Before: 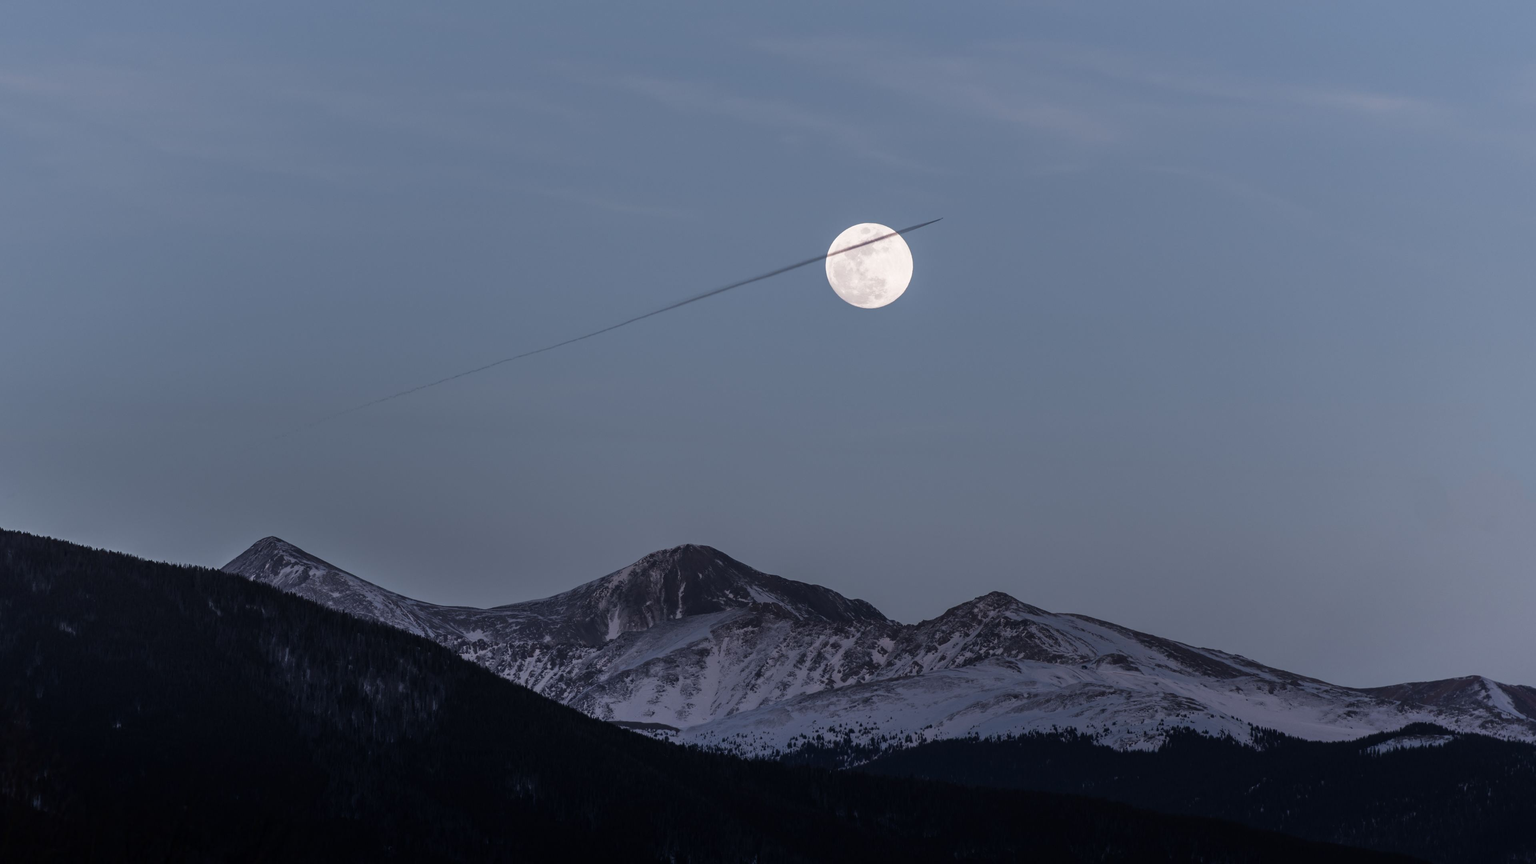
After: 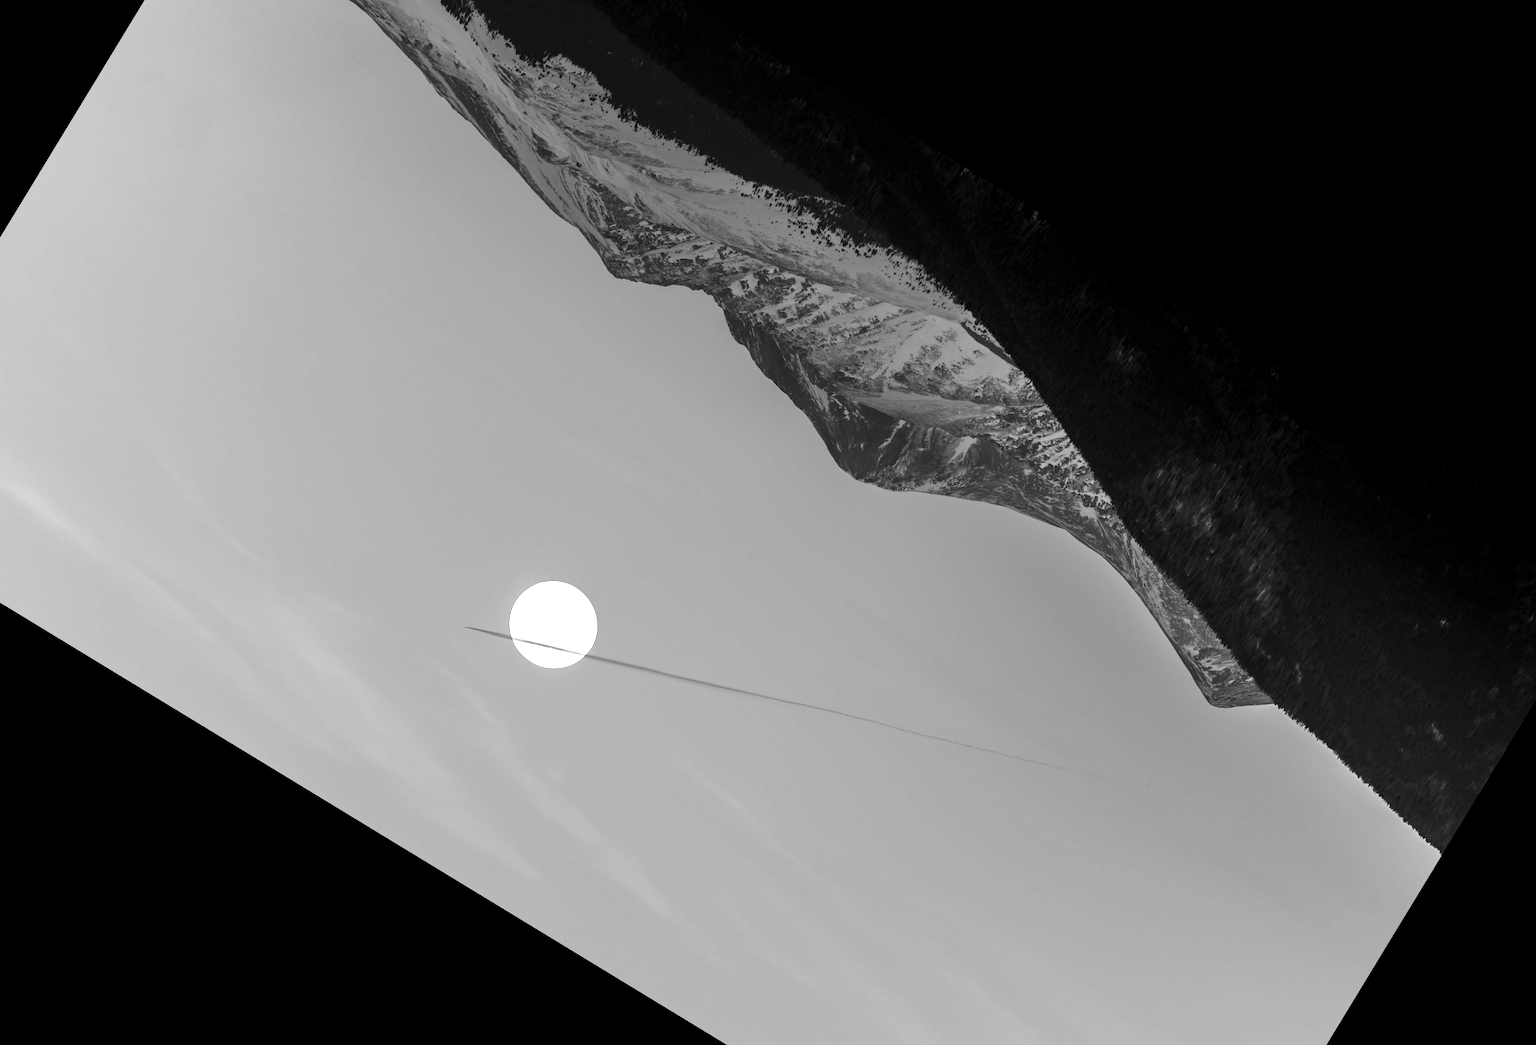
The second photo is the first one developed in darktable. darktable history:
crop and rotate: angle 148.68°, left 9.111%, top 15.603%, right 4.588%, bottom 17.041%
exposure: black level correction 0.001, exposure 1.3 EV, compensate highlight preservation false
monochrome: on, module defaults
white balance: red 1.042, blue 1.17
